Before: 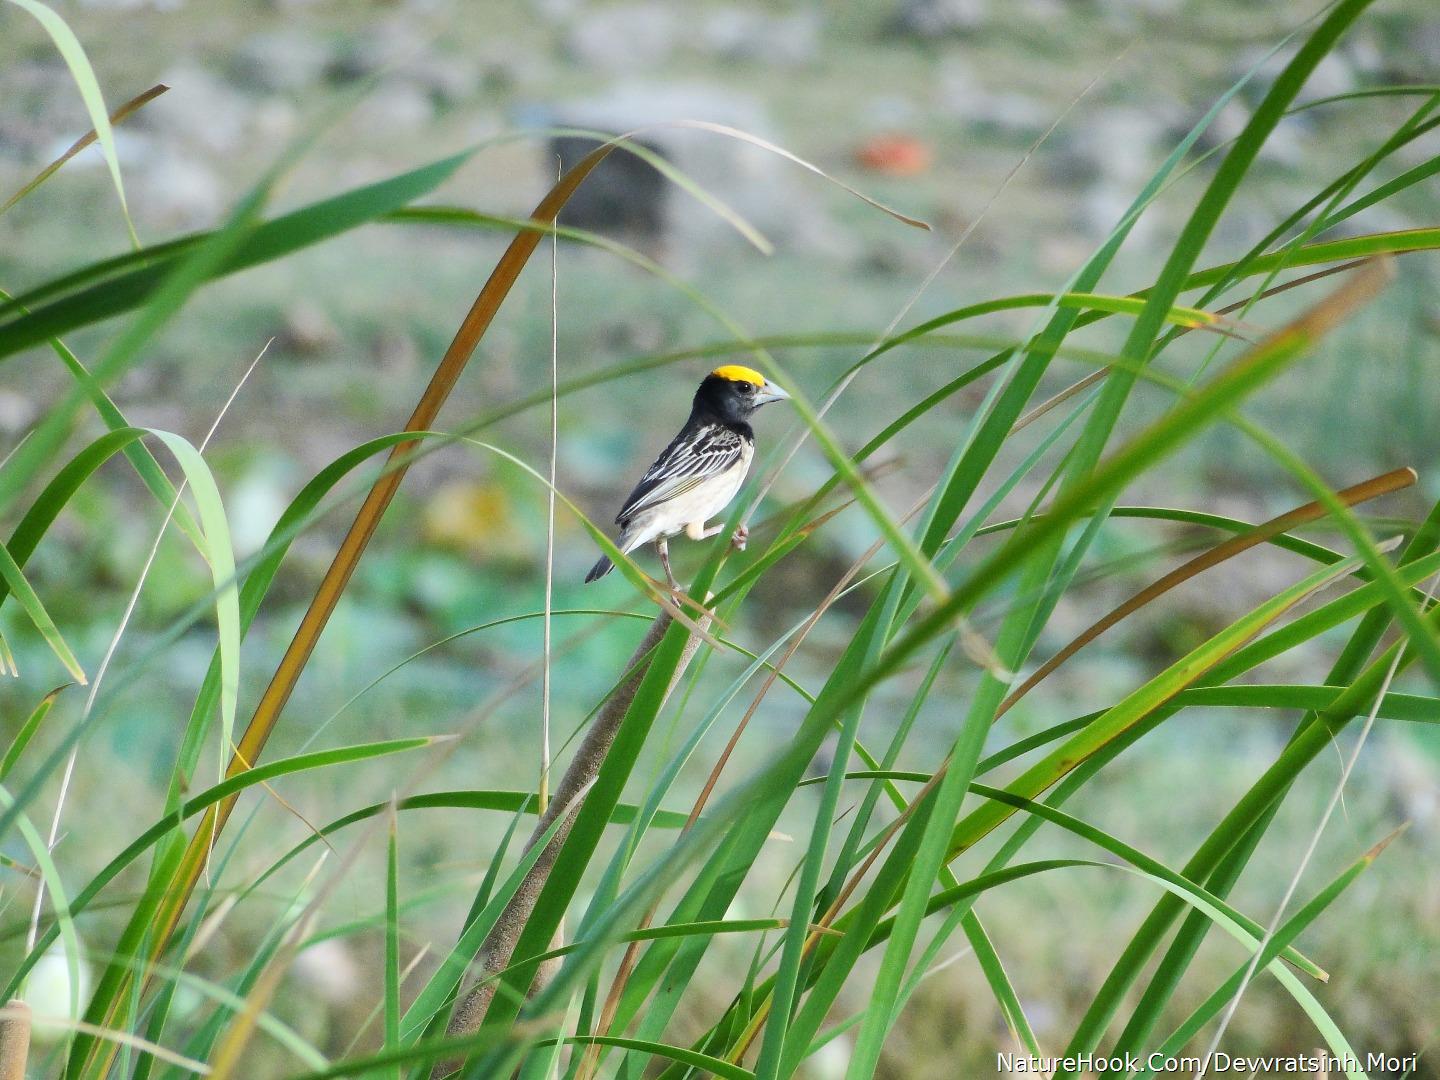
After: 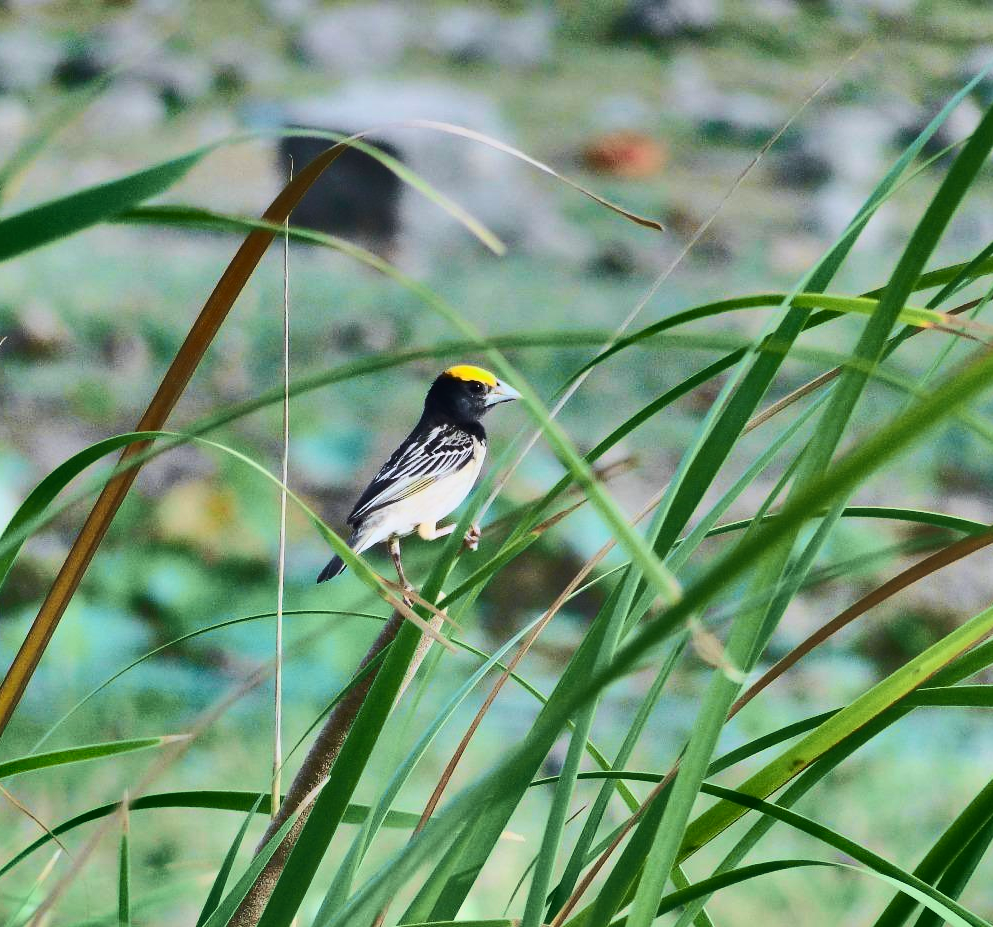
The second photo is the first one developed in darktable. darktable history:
tone curve: curves: ch0 [(0, 0.039) (0.104, 0.094) (0.285, 0.301) (0.673, 0.796) (0.845, 0.932) (0.994, 0.971)]; ch1 [(0, 0) (0.356, 0.385) (0.424, 0.405) (0.498, 0.502) (0.586, 0.57) (0.657, 0.642) (1, 1)]; ch2 [(0, 0) (0.424, 0.438) (0.46, 0.453) (0.515, 0.505) (0.557, 0.57) (0.612, 0.583) (0.722, 0.67) (1, 1)], color space Lab, independent channels, preserve colors none
shadows and highlights: shadows 24.19, highlights -79.72, soften with gaussian
base curve: curves: ch0 [(0, 0) (0.262, 0.32) (0.722, 0.705) (1, 1)]
crop: left 18.619%, right 12.376%, bottom 14.116%
